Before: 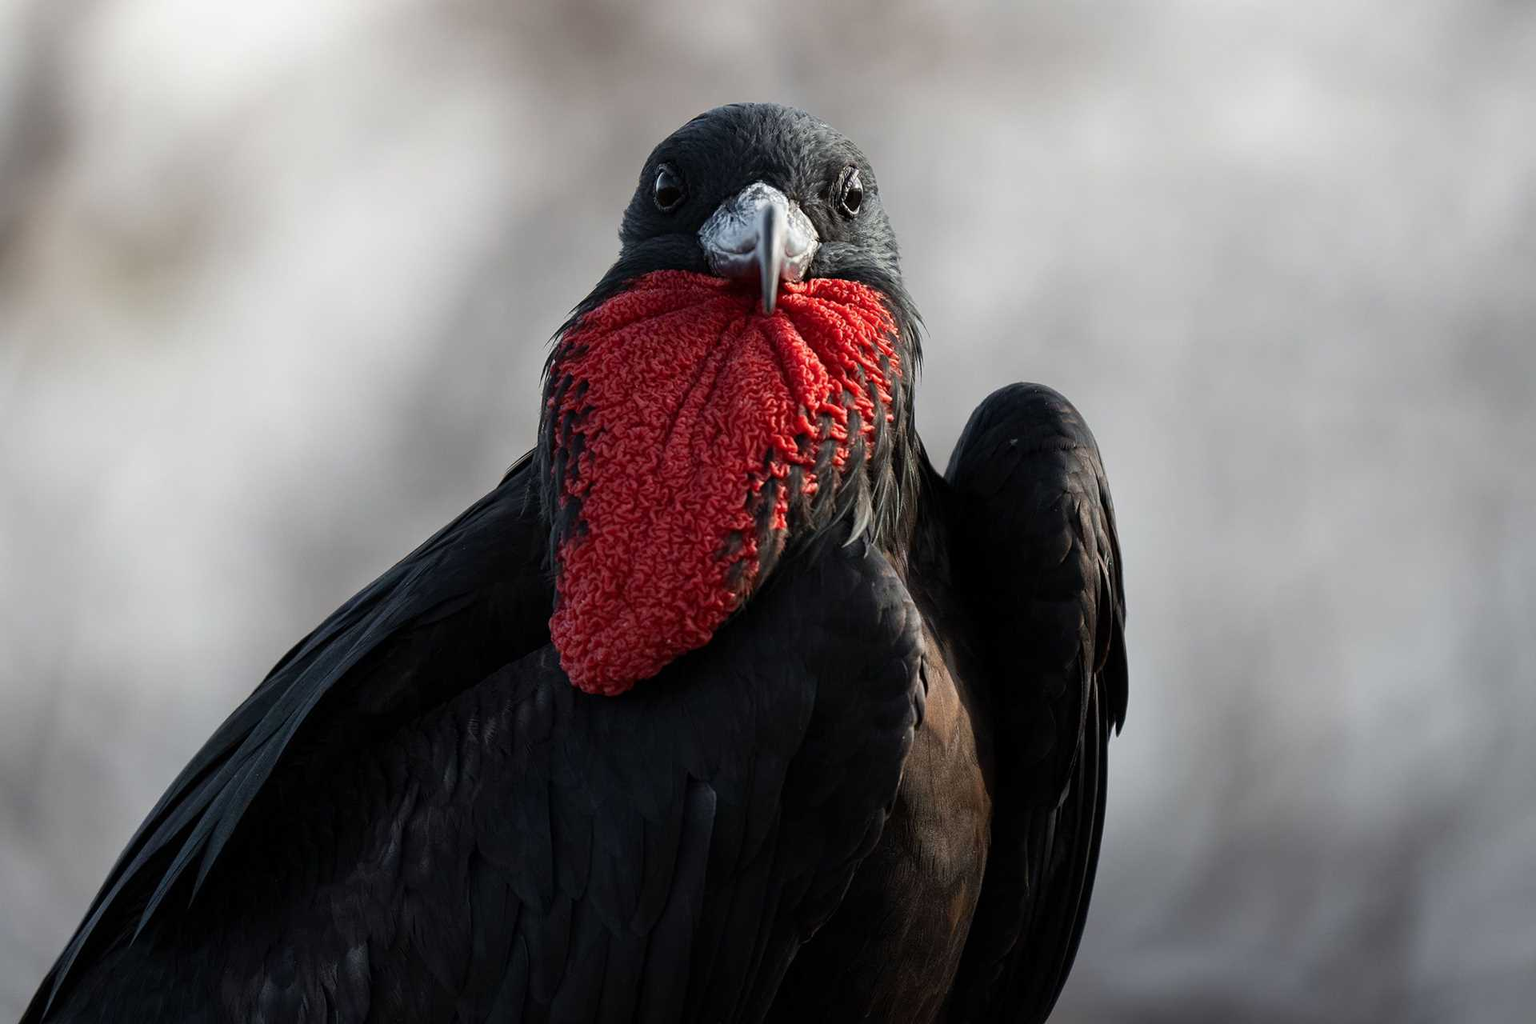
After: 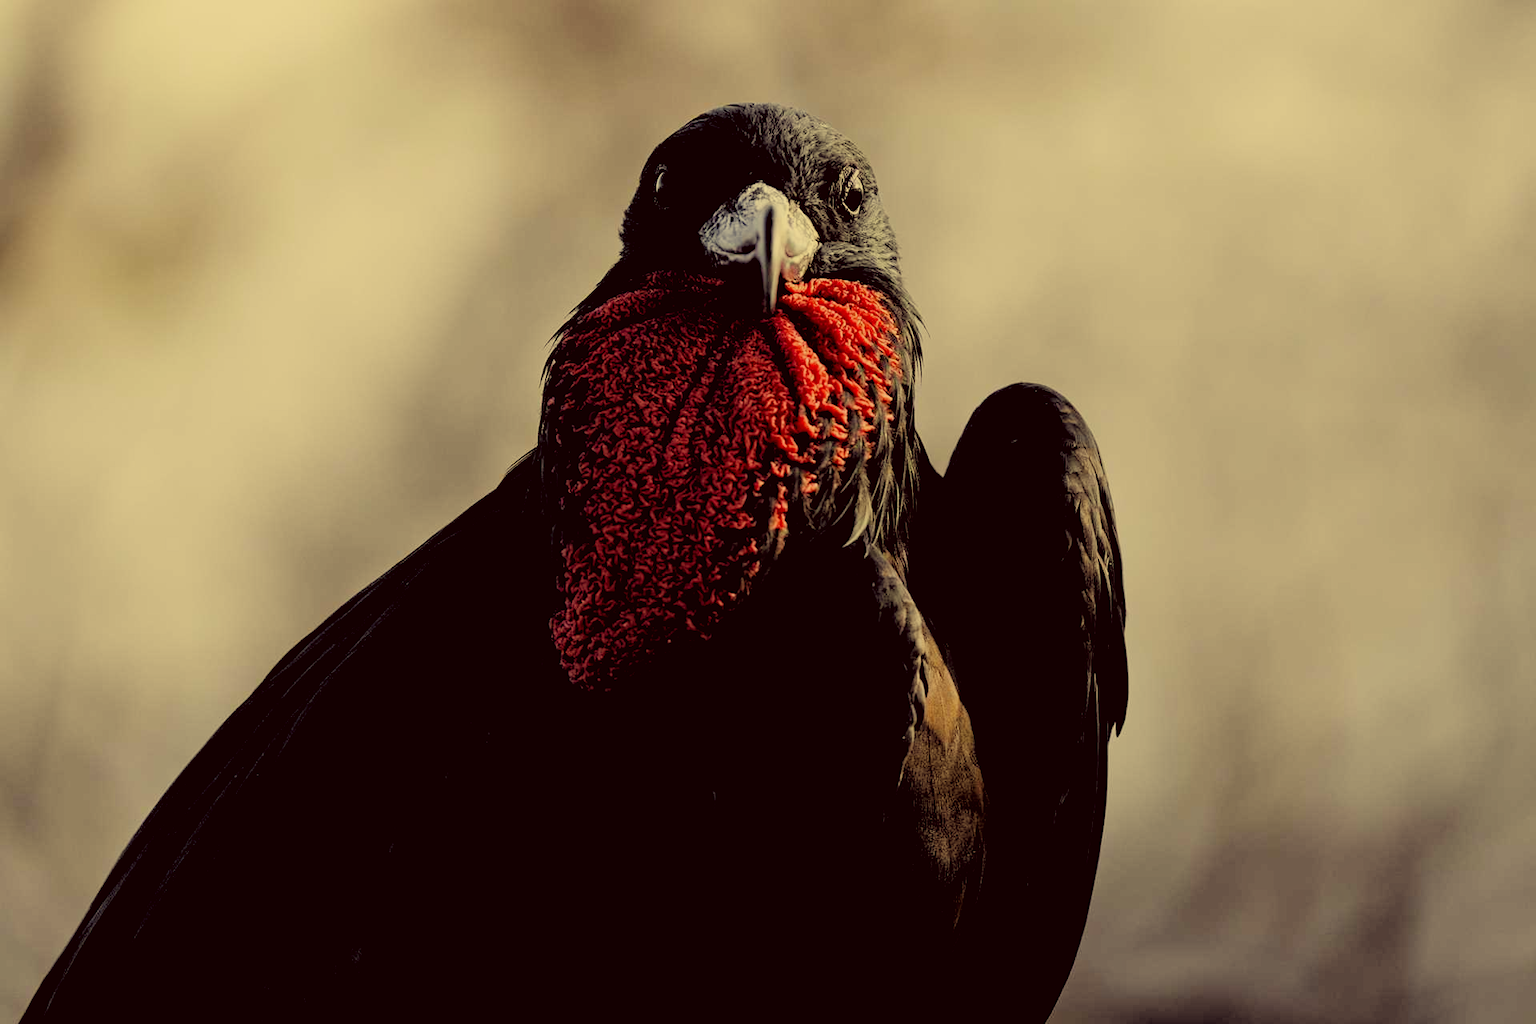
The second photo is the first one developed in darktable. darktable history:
rgb levels: levels [[0.029, 0.461, 0.922], [0, 0.5, 1], [0, 0.5, 1]]
haze removal: compatibility mode true, adaptive false
filmic rgb: black relative exposure -7.65 EV, white relative exposure 4.56 EV, hardness 3.61
color correction: highlights a* -0.482, highlights b* 40, shadows a* 9.8, shadows b* -0.161
